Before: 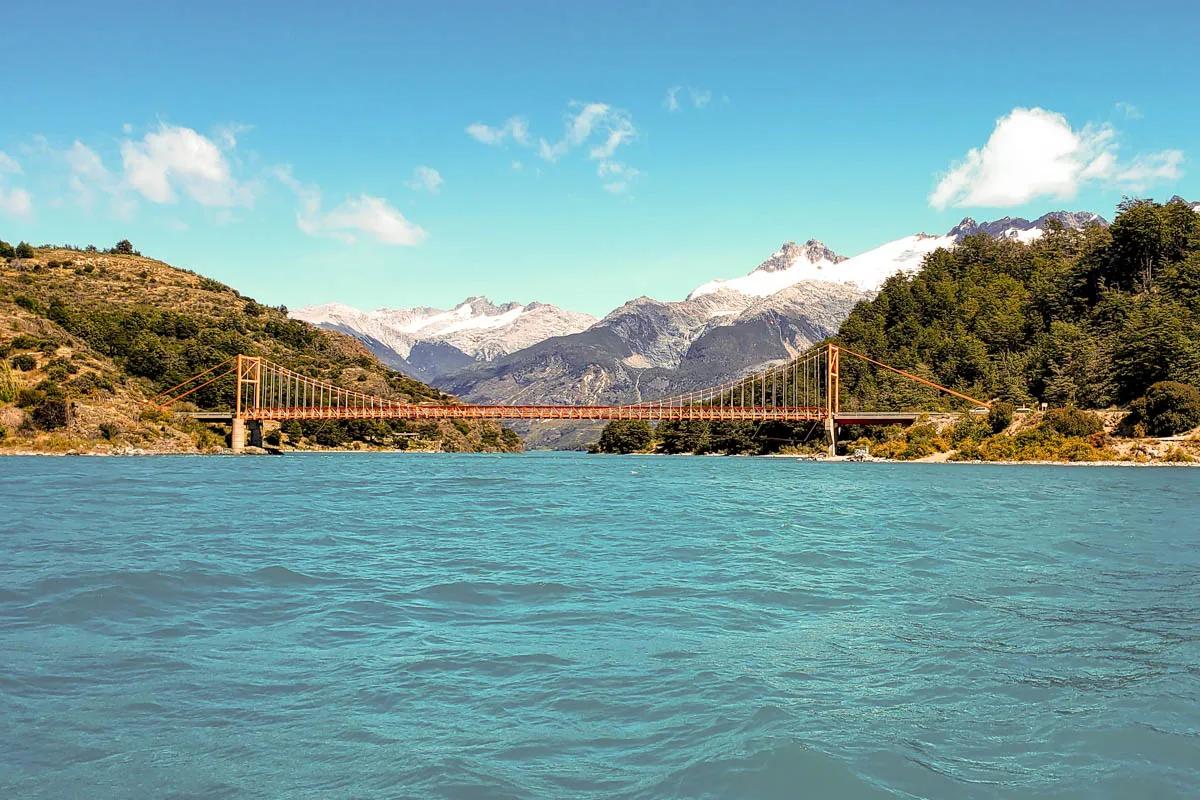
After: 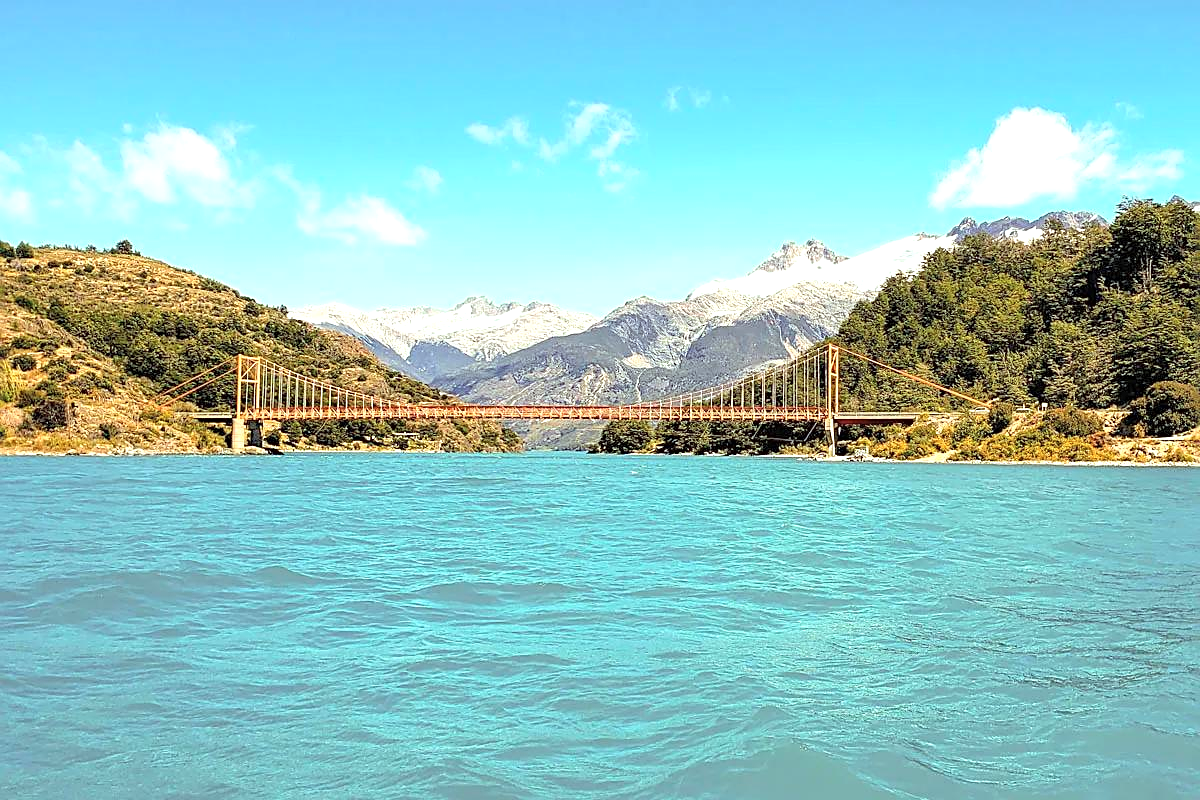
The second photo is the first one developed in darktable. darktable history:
sharpen: on, module defaults
color correction: highlights a* -6.69, highlights b* 0.49
exposure: exposure 0.515 EV, compensate highlight preservation false
contrast brightness saturation: brightness 0.15
